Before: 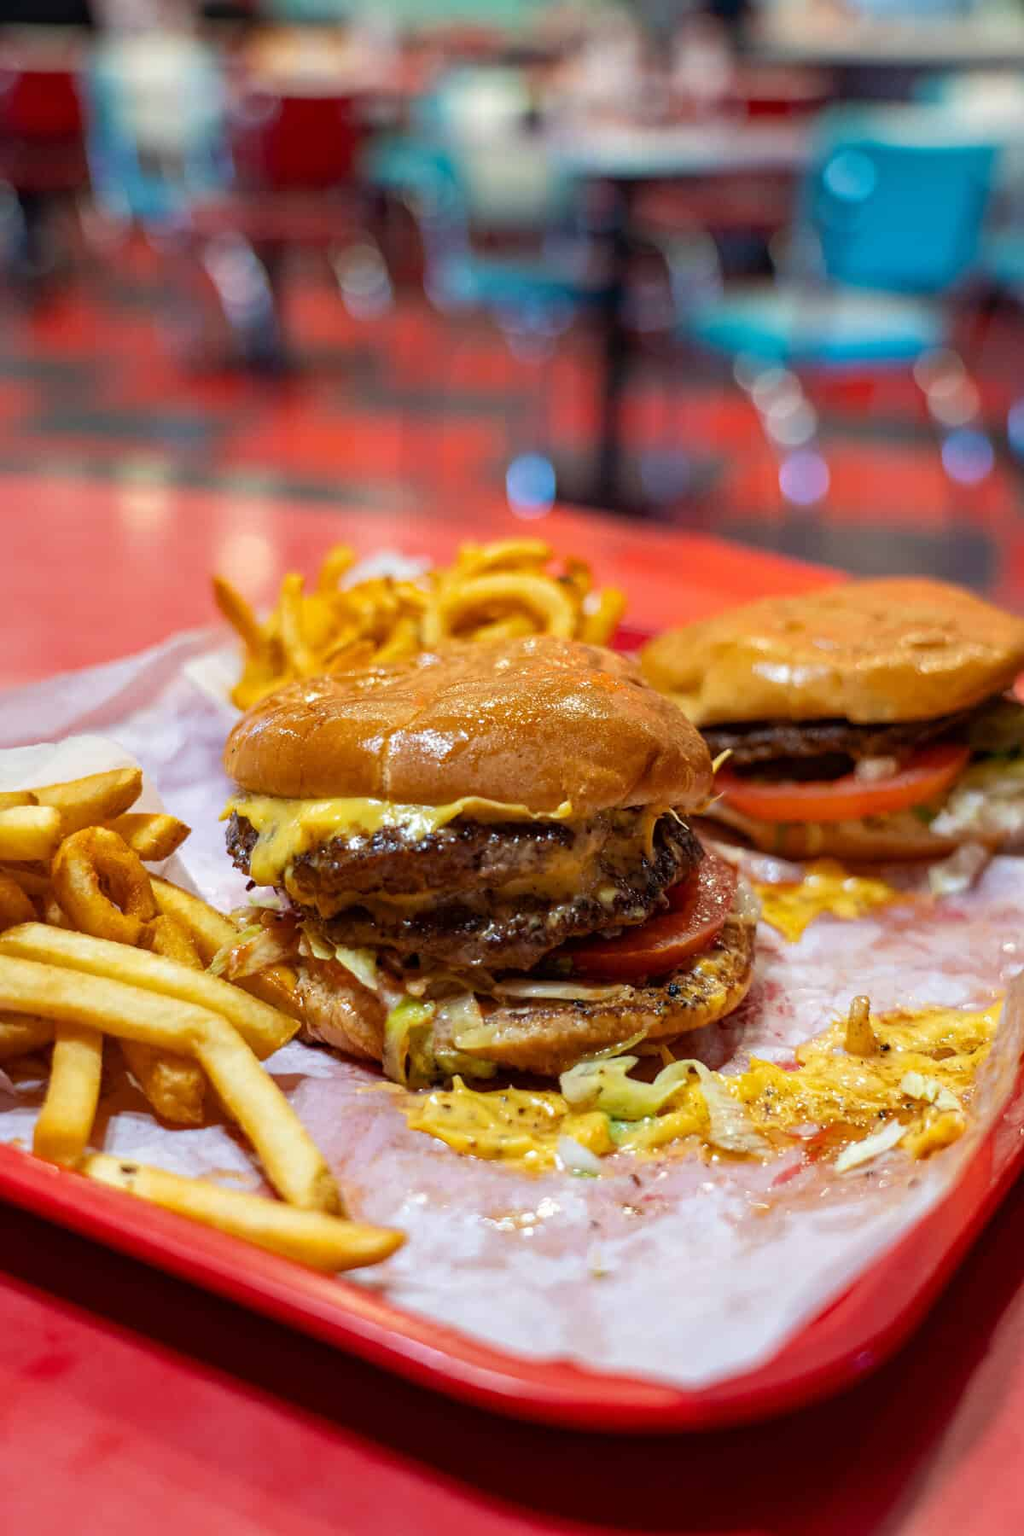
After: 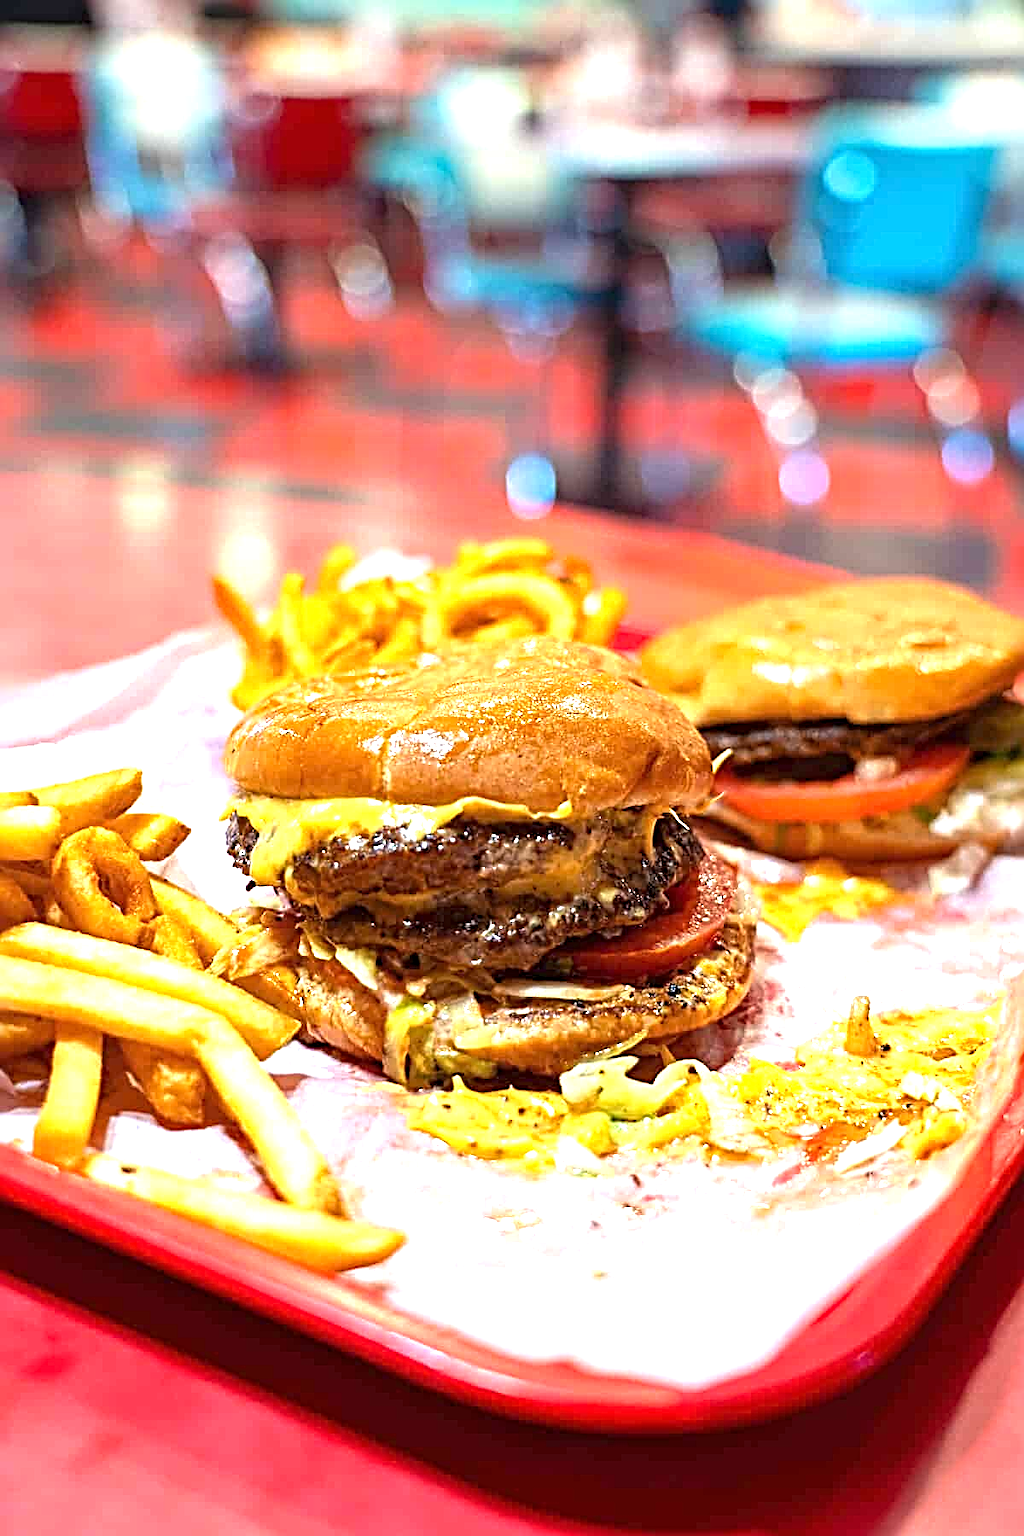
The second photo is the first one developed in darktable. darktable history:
exposure: black level correction 0, exposure 1.2 EV, compensate exposure bias true, compensate highlight preservation false
sharpen: radius 3.69, amount 0.928
